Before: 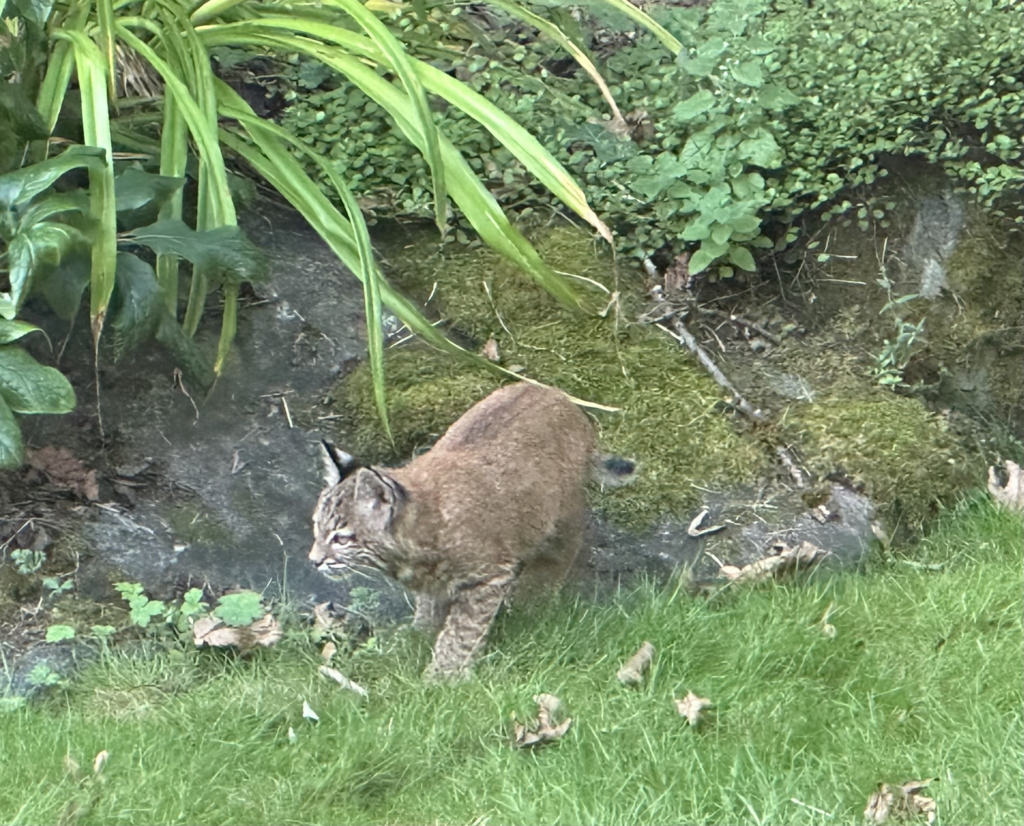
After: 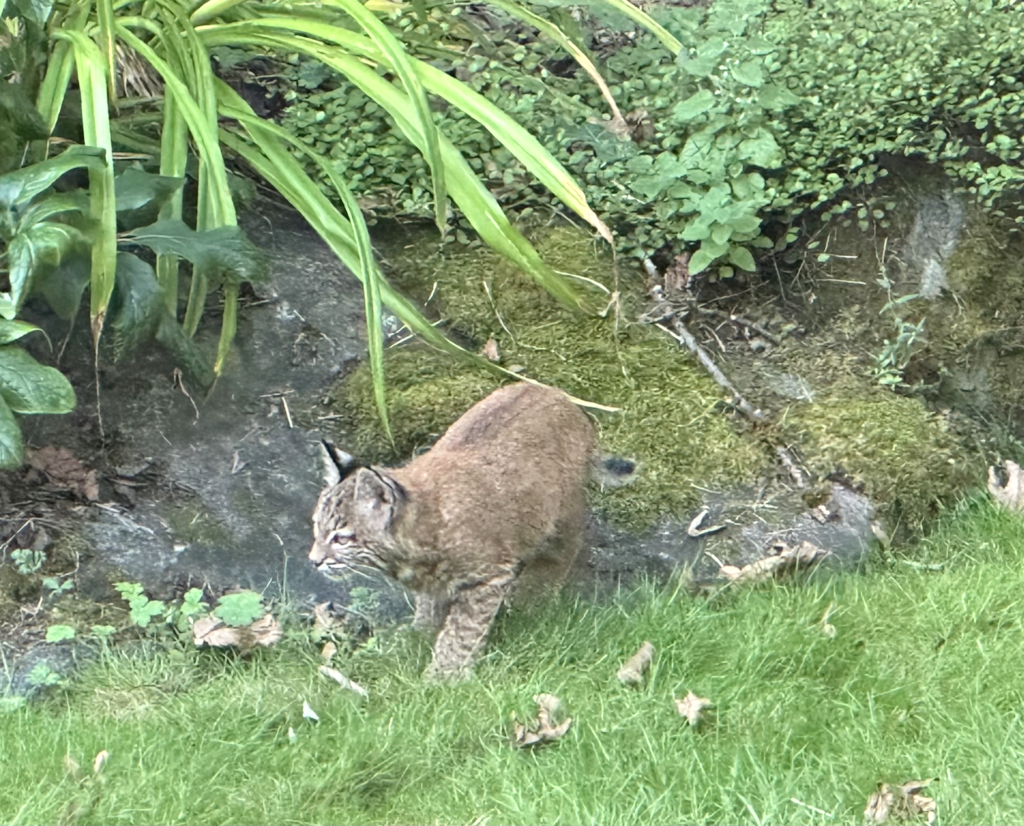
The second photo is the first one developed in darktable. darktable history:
local contrast: highlights 100%, shadows 100%, detail 120%, midtone range 0.2
tone curve: curves: ch0 [(0, 0) (0.641, 0.691) (1, 1)]
